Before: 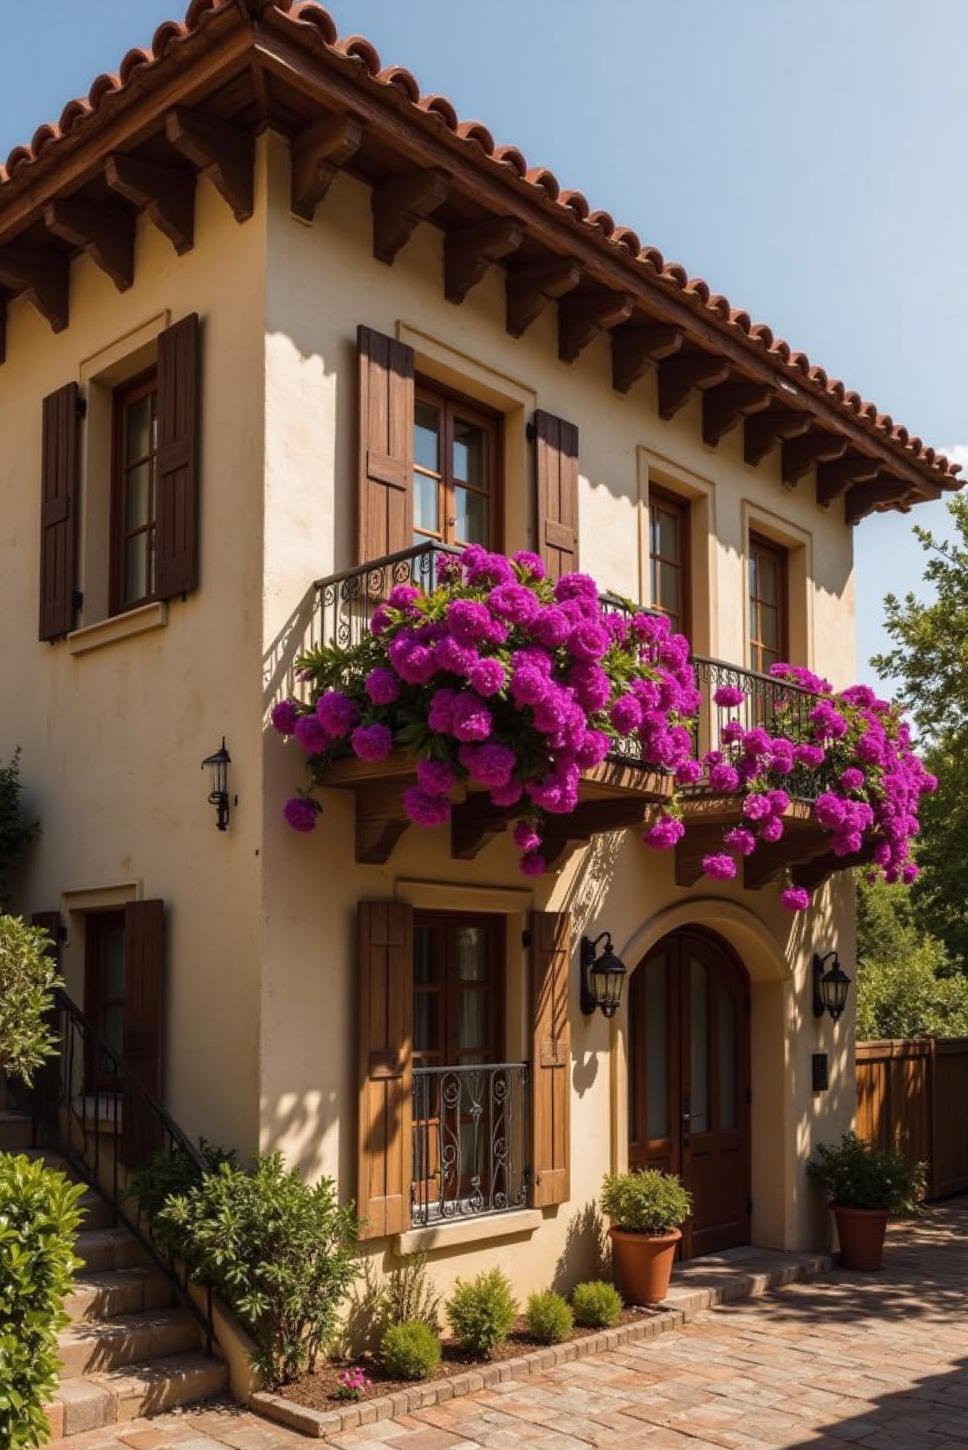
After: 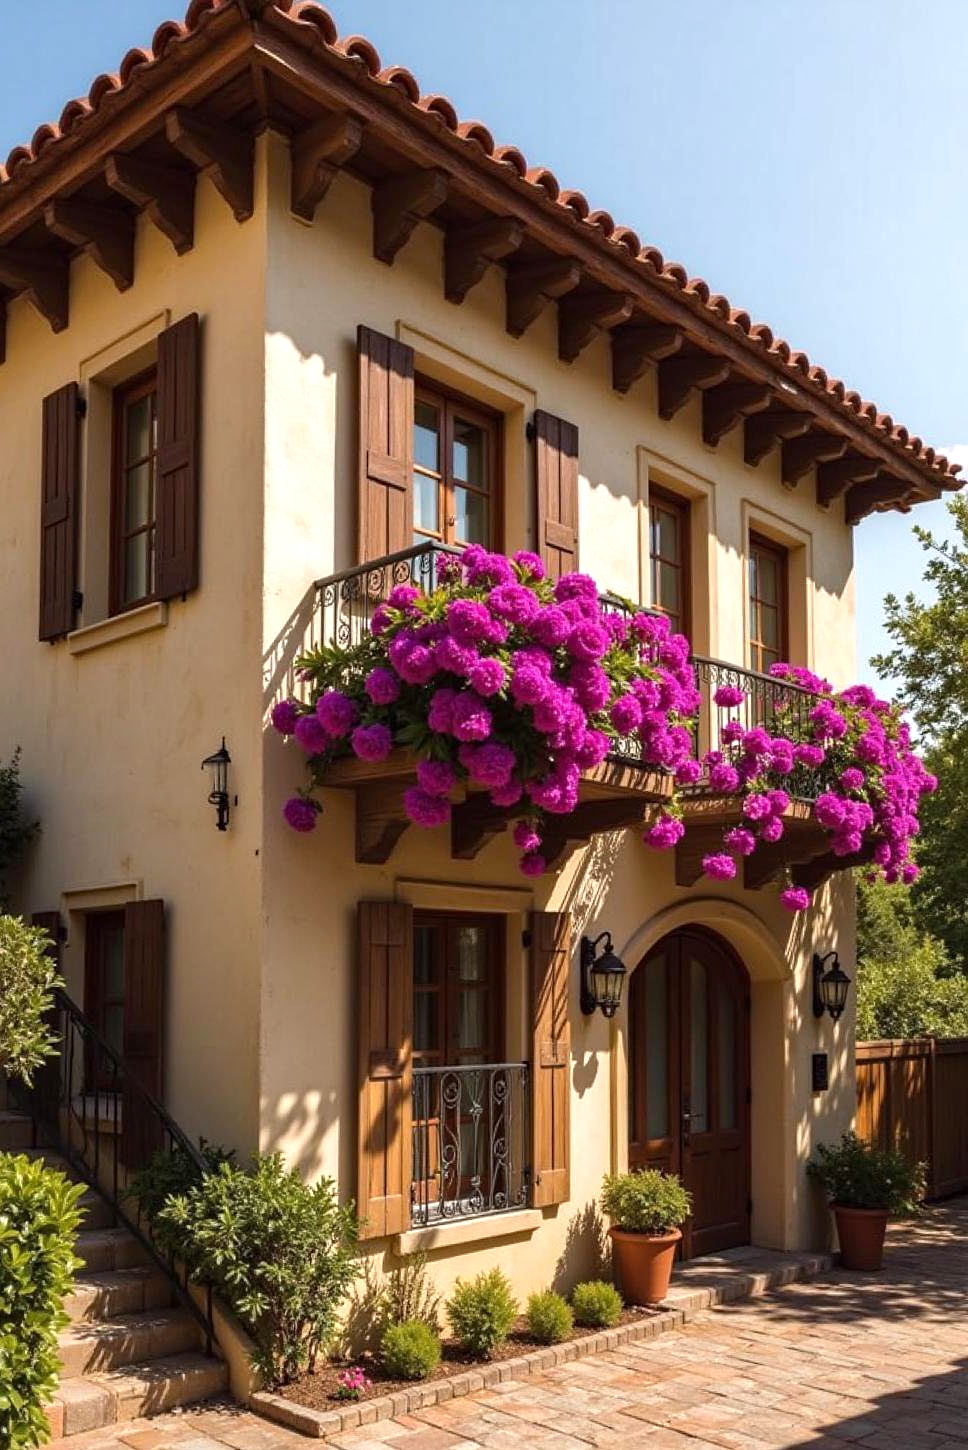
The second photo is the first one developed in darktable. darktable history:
haze removal: strength 0.1, compatibility mode true, adaptive false
exposure: exposure 0.376 EV, compensate highlight preservation false
sharpen: amount 0.2
